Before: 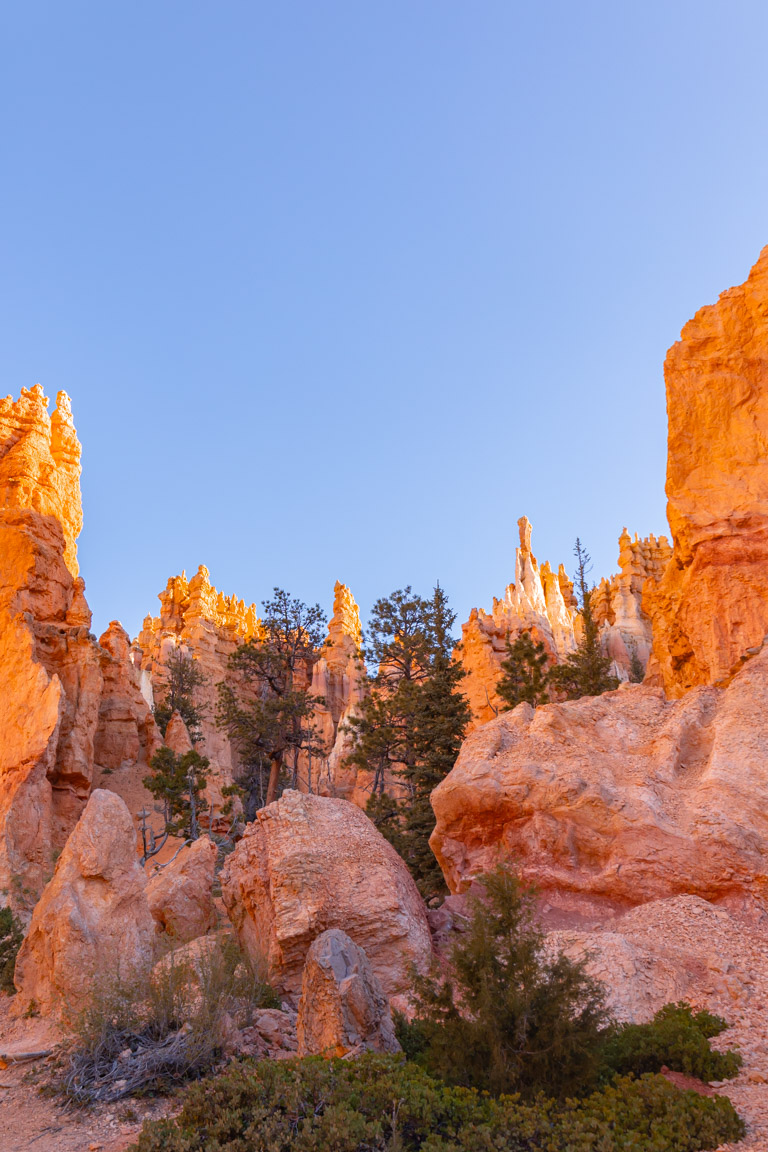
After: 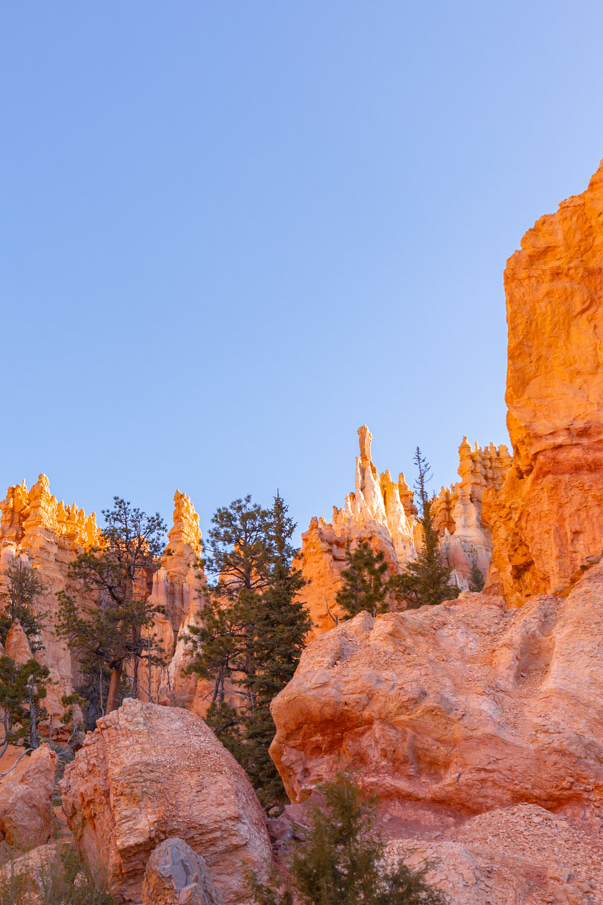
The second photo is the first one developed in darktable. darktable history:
crop and rotate: left 20.904%, top 7.911%, right 0.464%, bottom 13.444%
